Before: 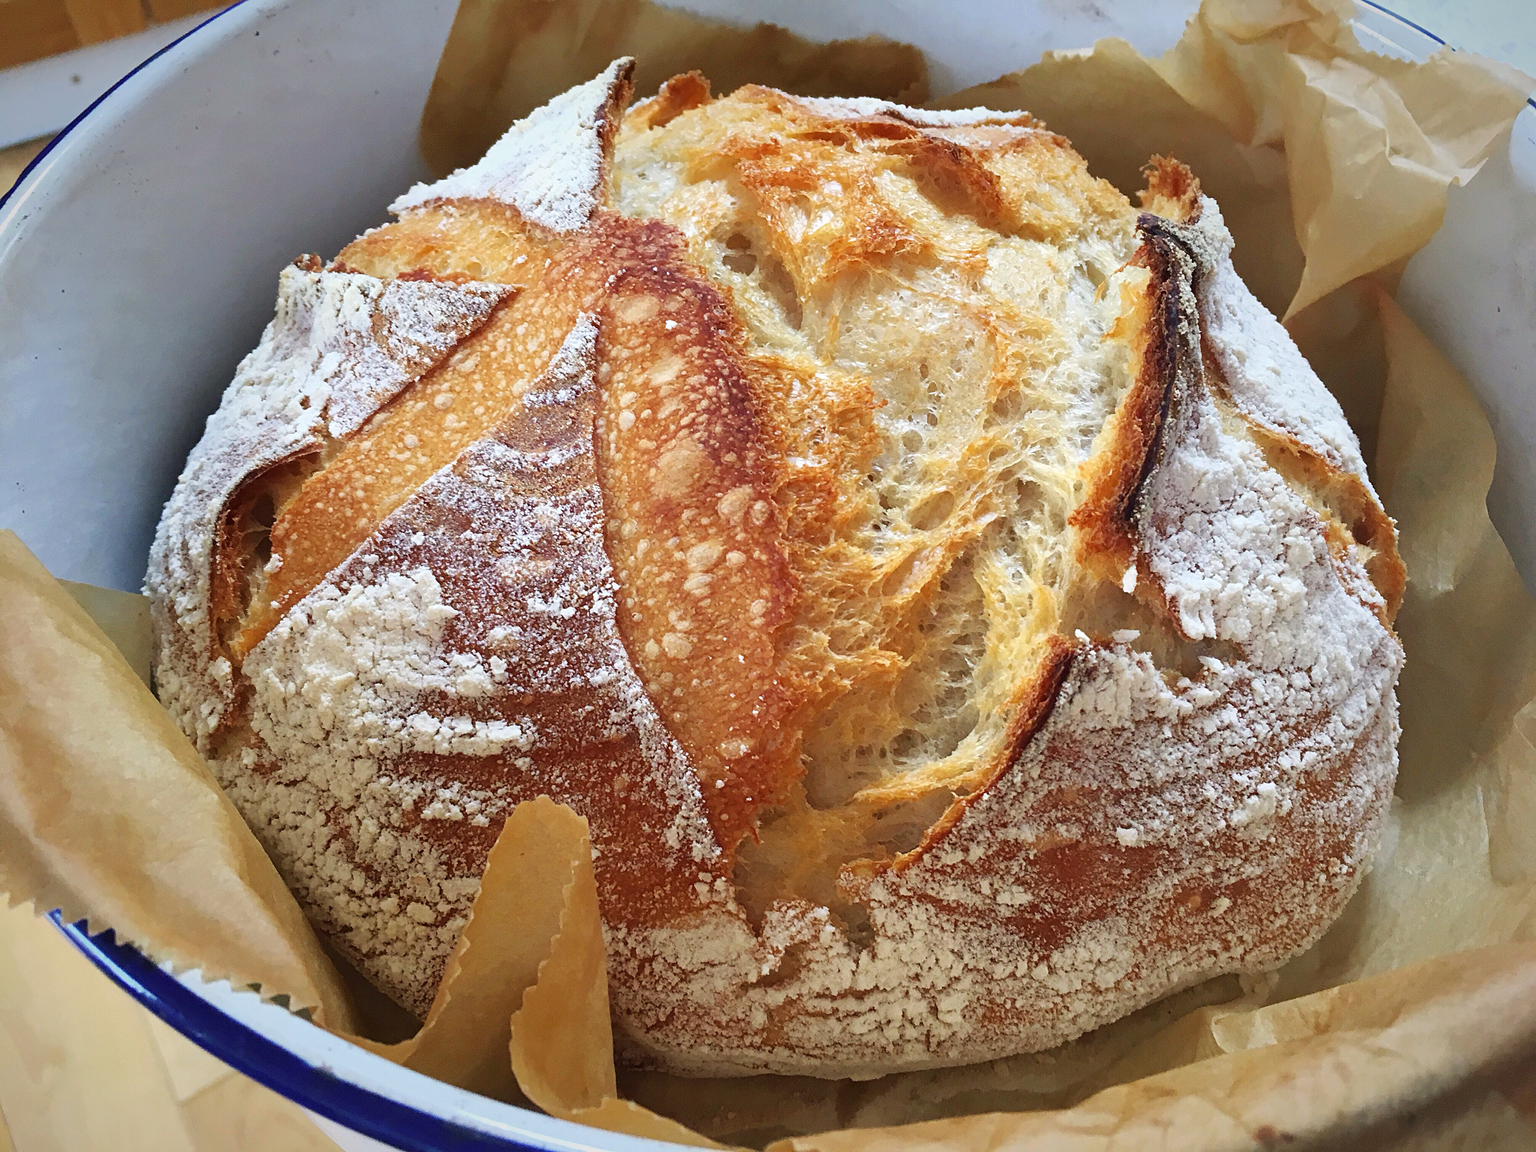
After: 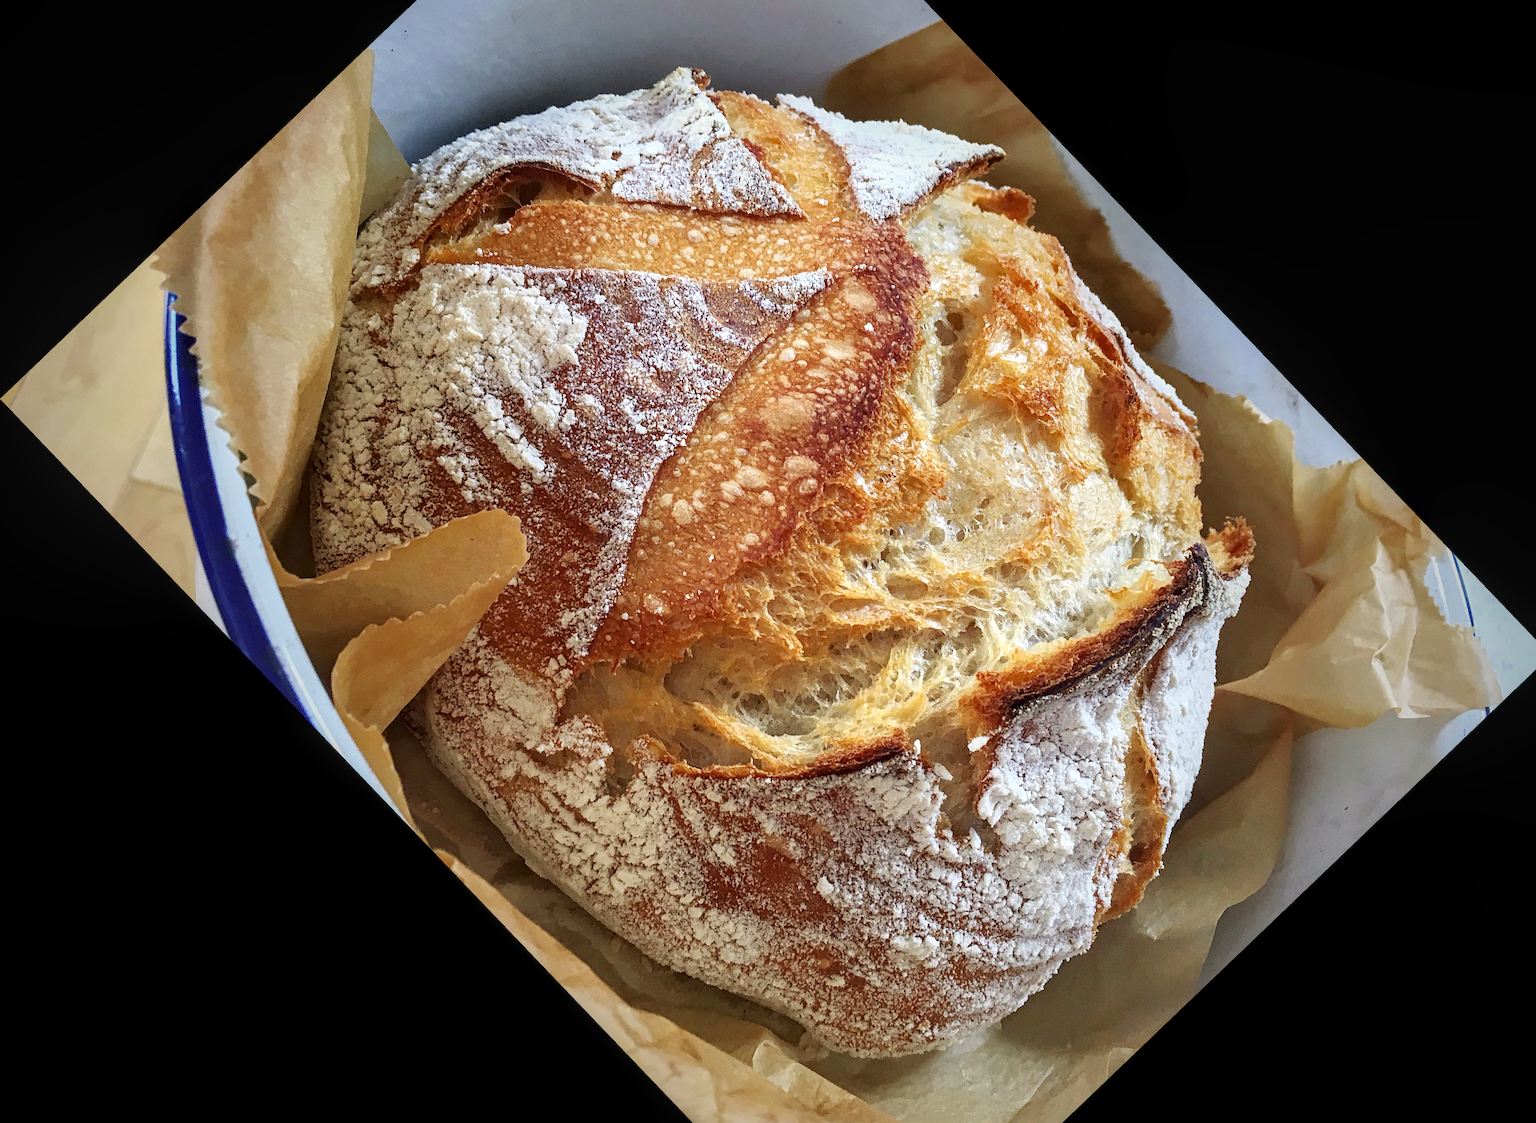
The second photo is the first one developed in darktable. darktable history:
local contrast: detail 130%
crop and rotate: angle -46.26°, top 16.234%, right 0.912%, bottom 11.704%
